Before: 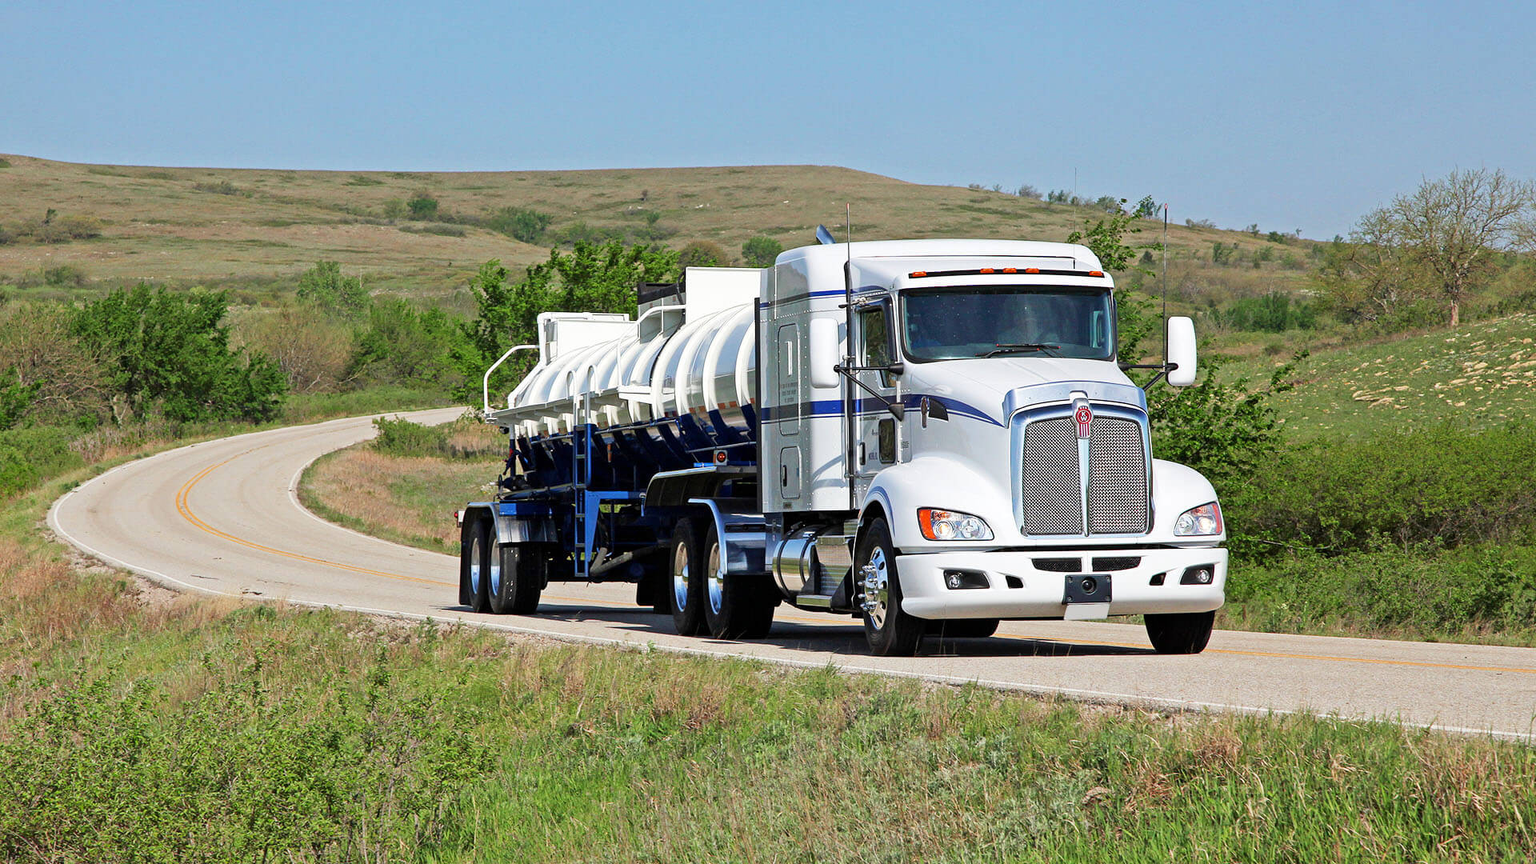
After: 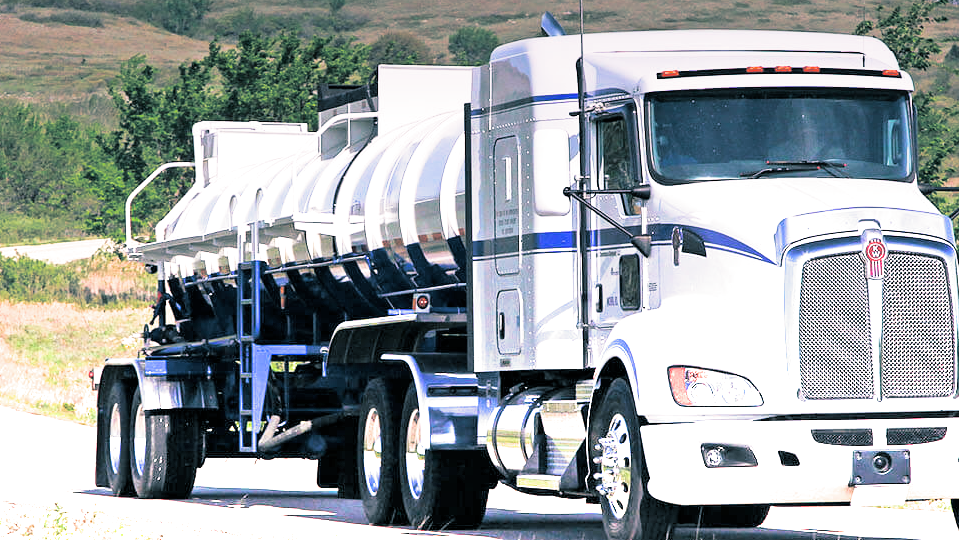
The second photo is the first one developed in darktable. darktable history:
filmic rgb: black relative exposure -9.5 EV, white relative exposure 3.02 EV, hardness 6.12
white balance: red 1.066, blue 1.119
graduated density: density -3.9 EV
split-toning: shadows › hue 205.2°, shadows › saturation 0.43, highlights › hue 54°, highlights › saturation 0.54
crop: left 25%, top 25%, right 25%, bottom 25%
